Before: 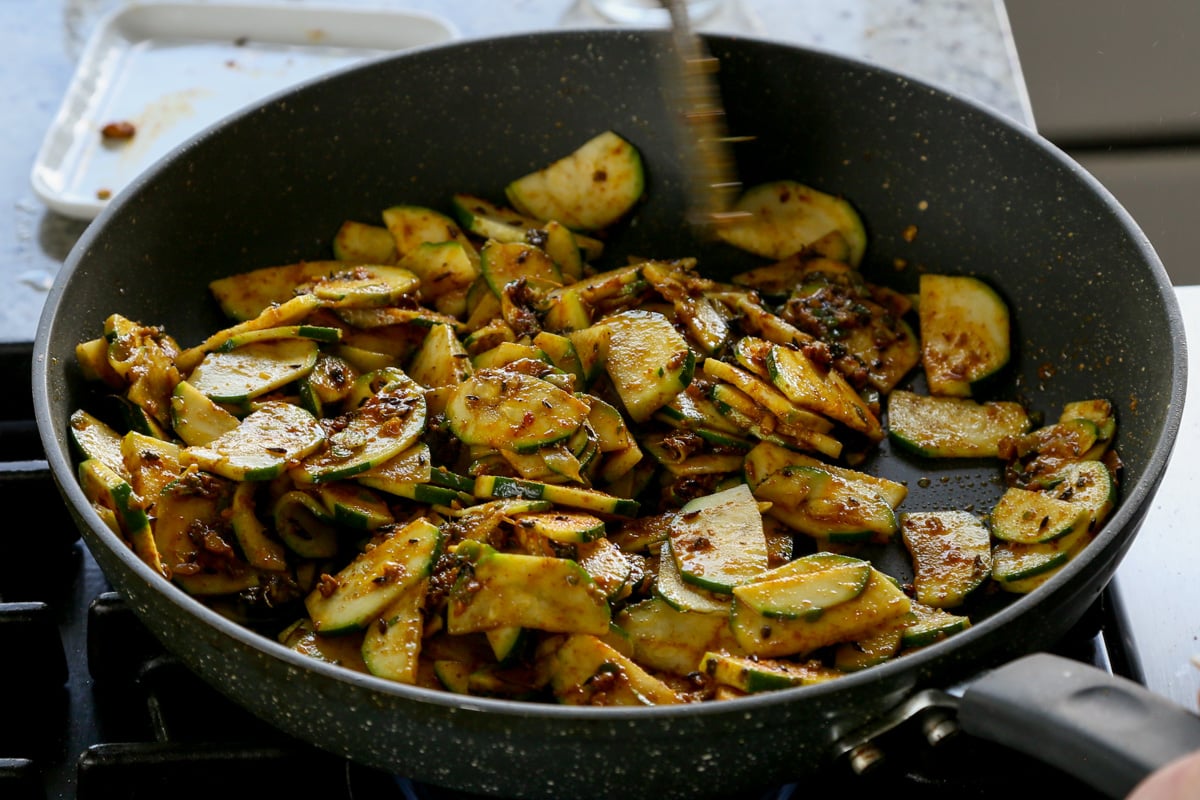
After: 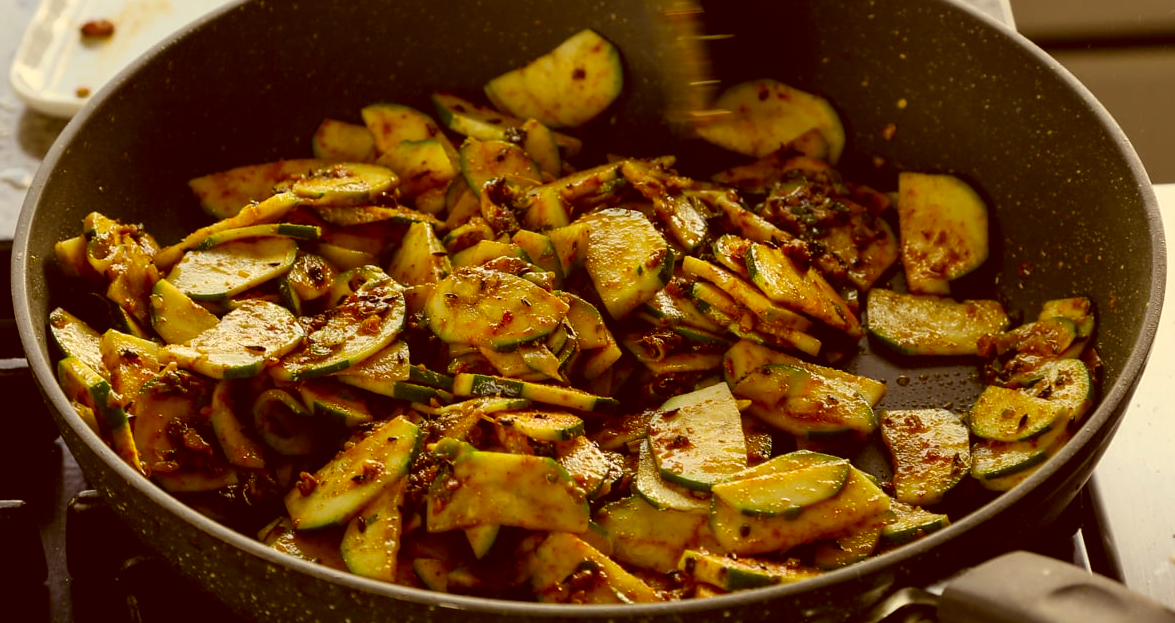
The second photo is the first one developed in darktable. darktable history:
color correction: highlights a* 1.12, highlights b* 24.26, shadows a* 15.58, shadows b* 24.26
crop and rotate: left 1.814%, top 12.818%, right 0.25%, bottom 9.225%
